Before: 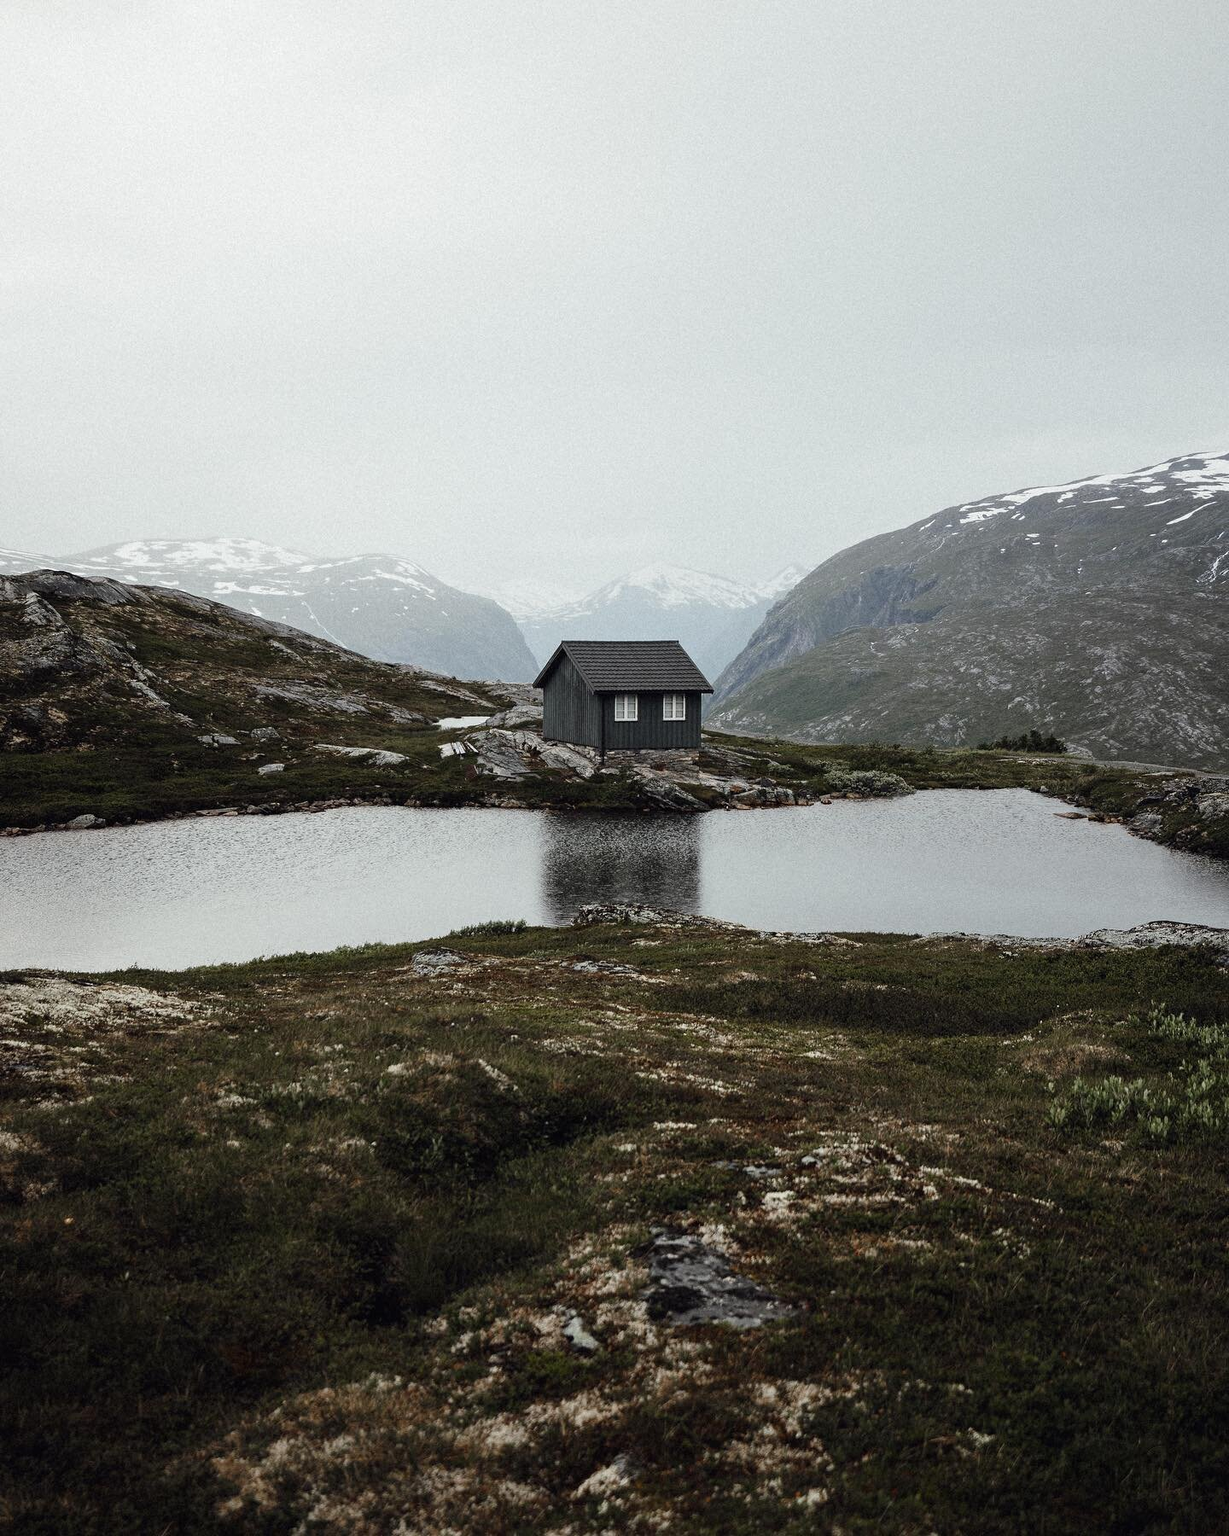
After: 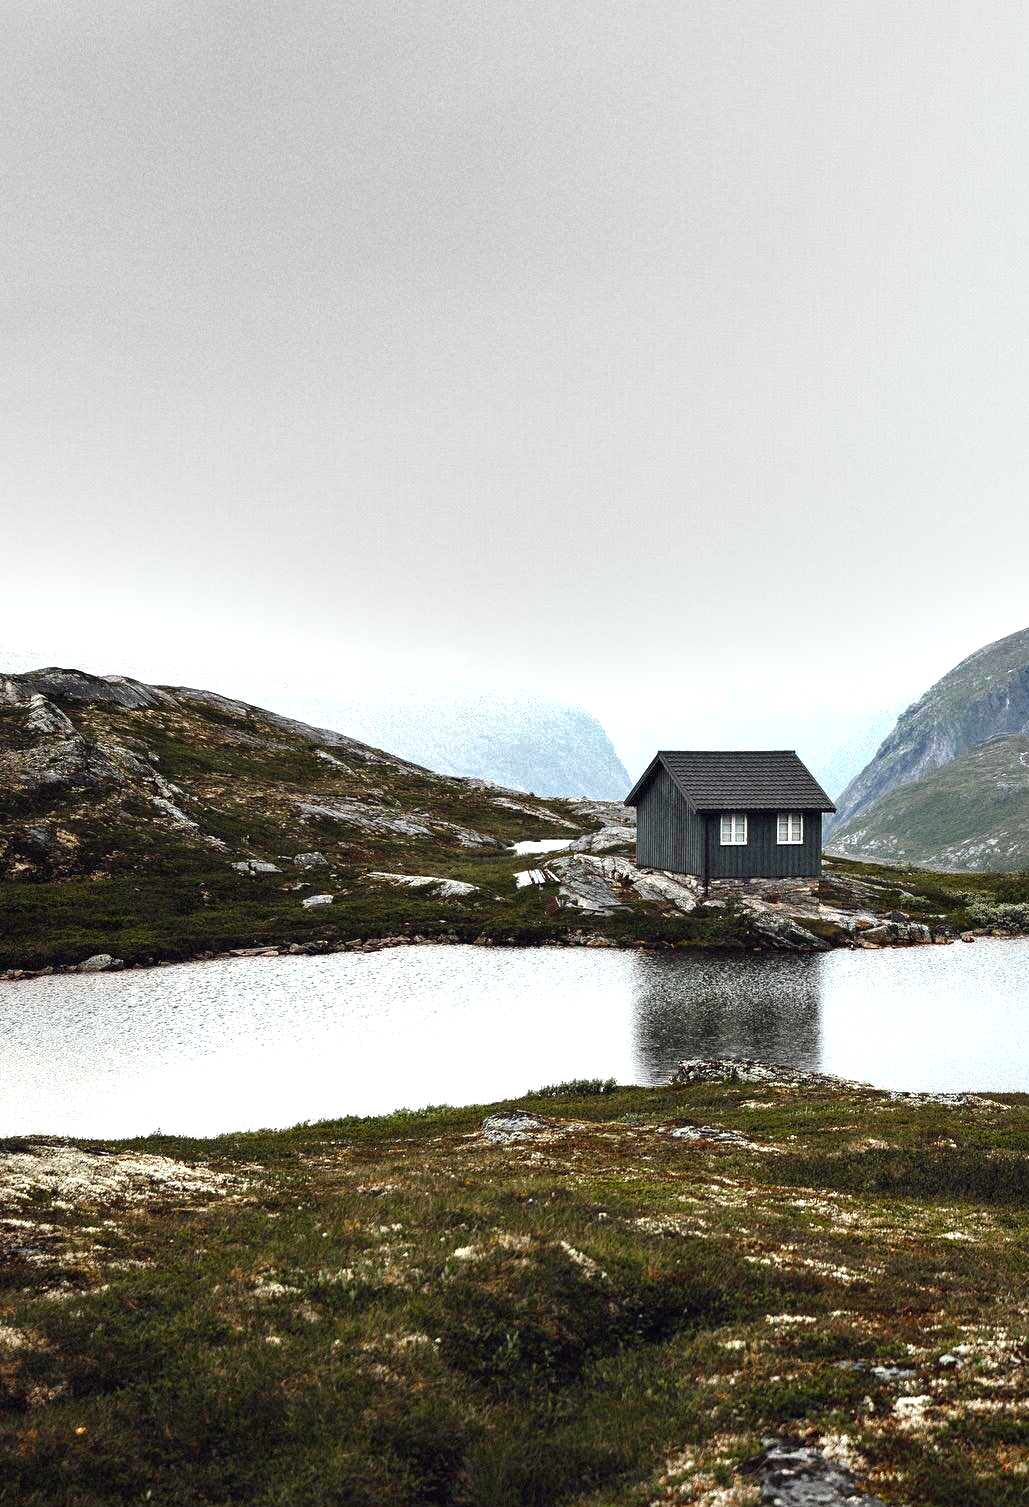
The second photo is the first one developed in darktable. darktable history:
shadows and highlights: shadows 11.74, white point adjustment 1.27, soften with gaussian
crop: right 28.495%, bottom 16.257%
color balance rgb: shadows lift › hue 87.89°, power › hue 73.2°, perceptual saturation grading › global saturation 25.921%, perceptual brilliance grading › global brilliance 29.912%, global vibrance 20%
